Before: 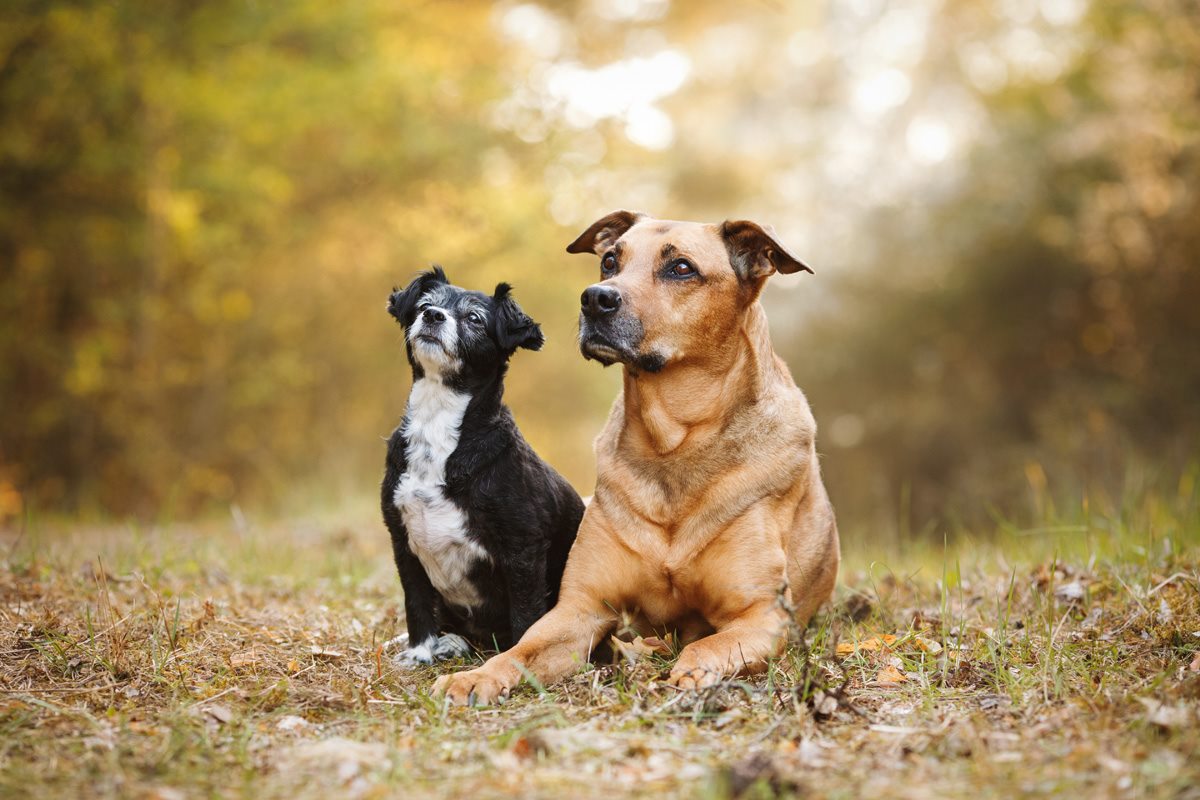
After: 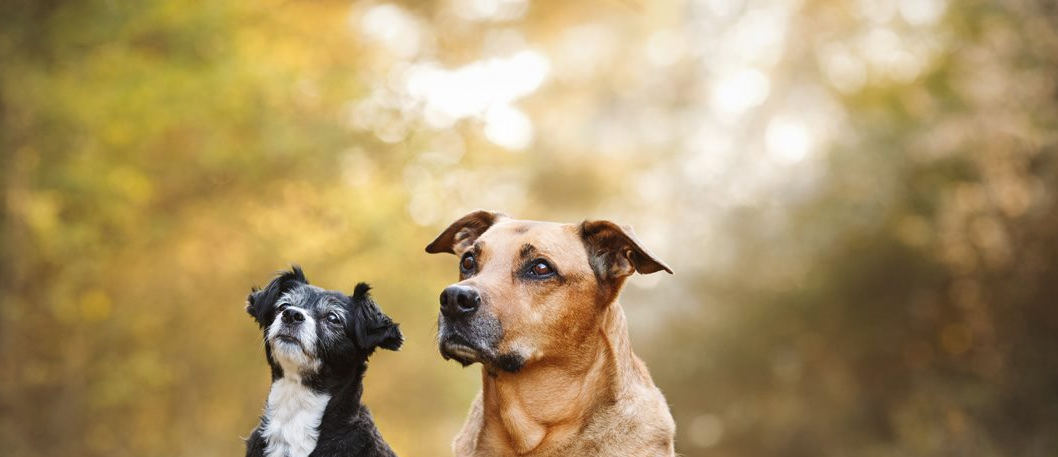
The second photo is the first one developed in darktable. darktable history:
vignetting: on, module defaults
crop and rotate: left 11.812%, bottom 42.776%
